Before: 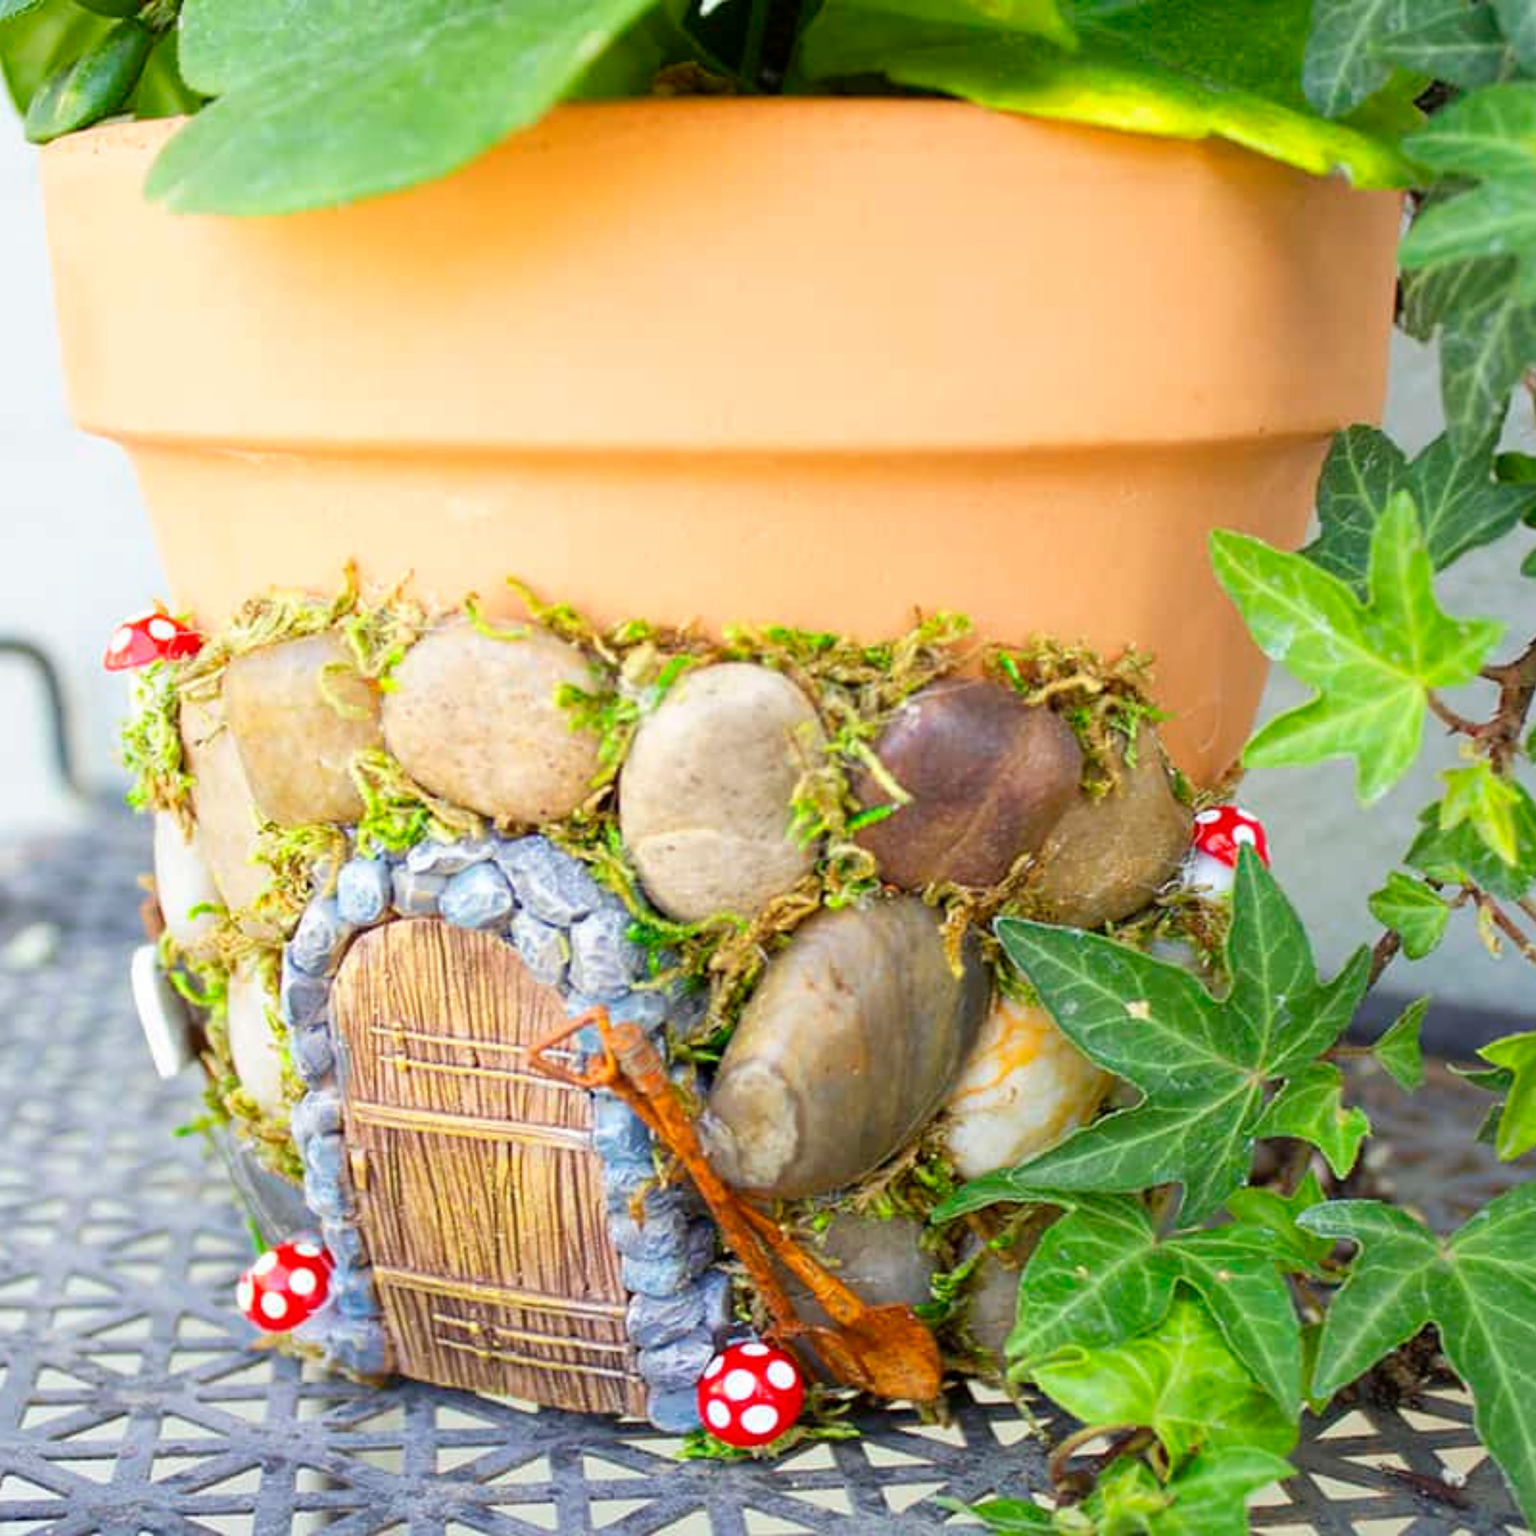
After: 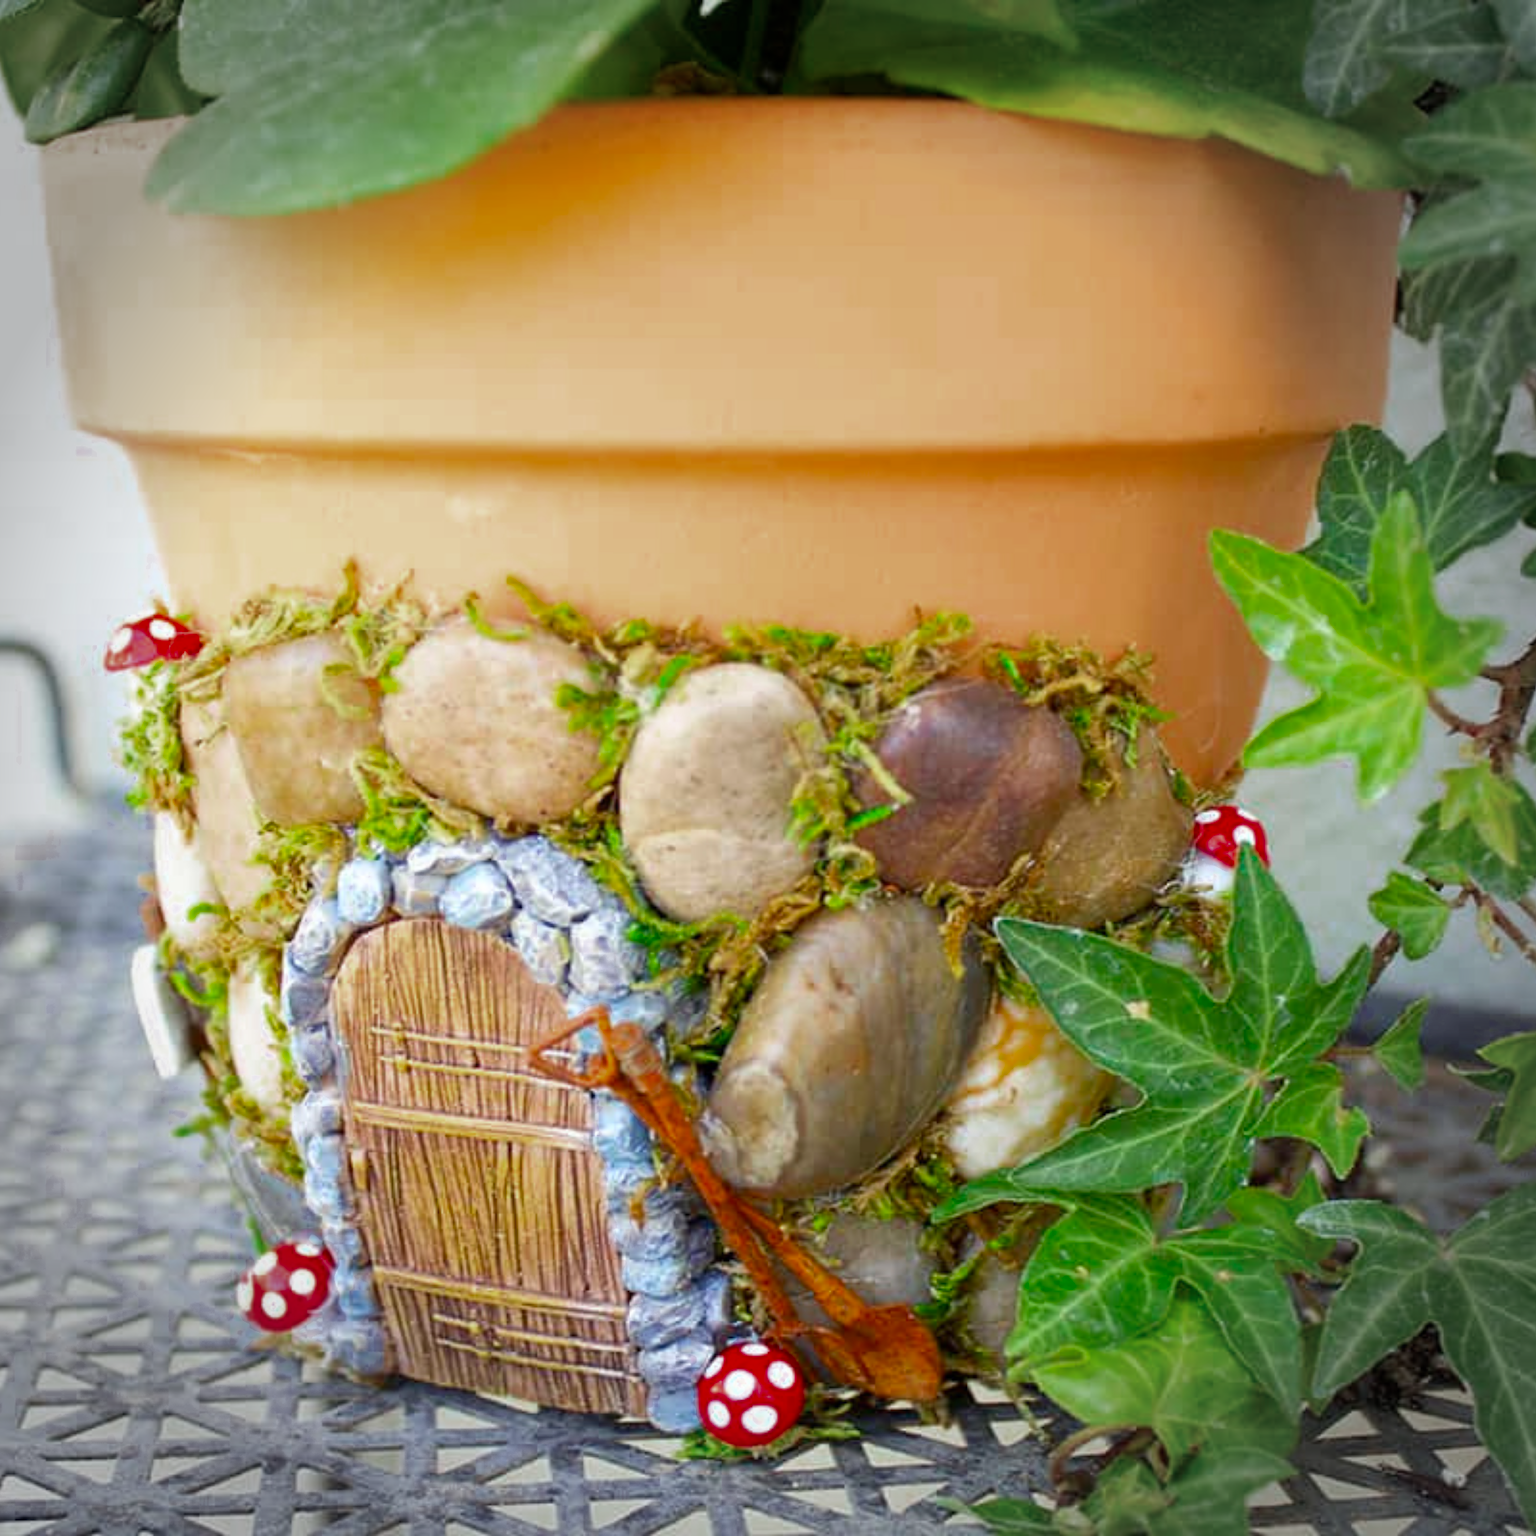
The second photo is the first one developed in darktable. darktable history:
color zones: curves: ch0 [(0.27, 0.396) (0.563, 0.504) (0.75, 0.5) (0.787, 0.307)]
vignetting: fall-off radius 31.48%, brightness -0.472
